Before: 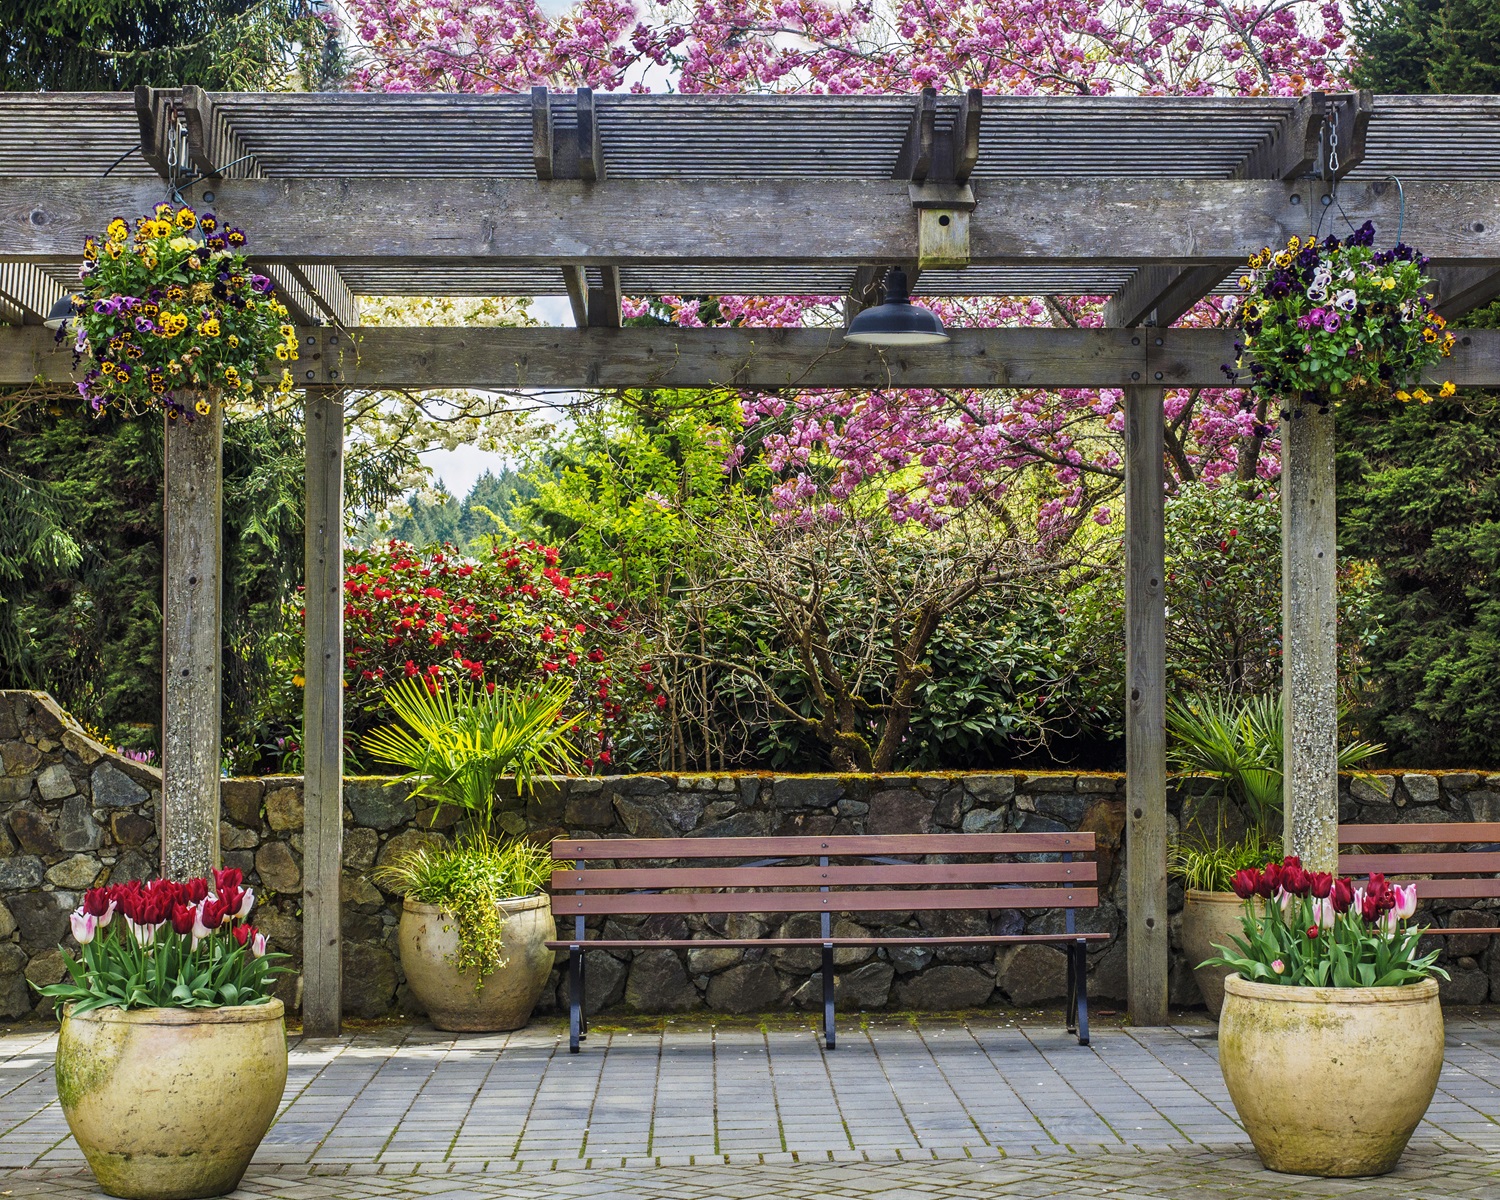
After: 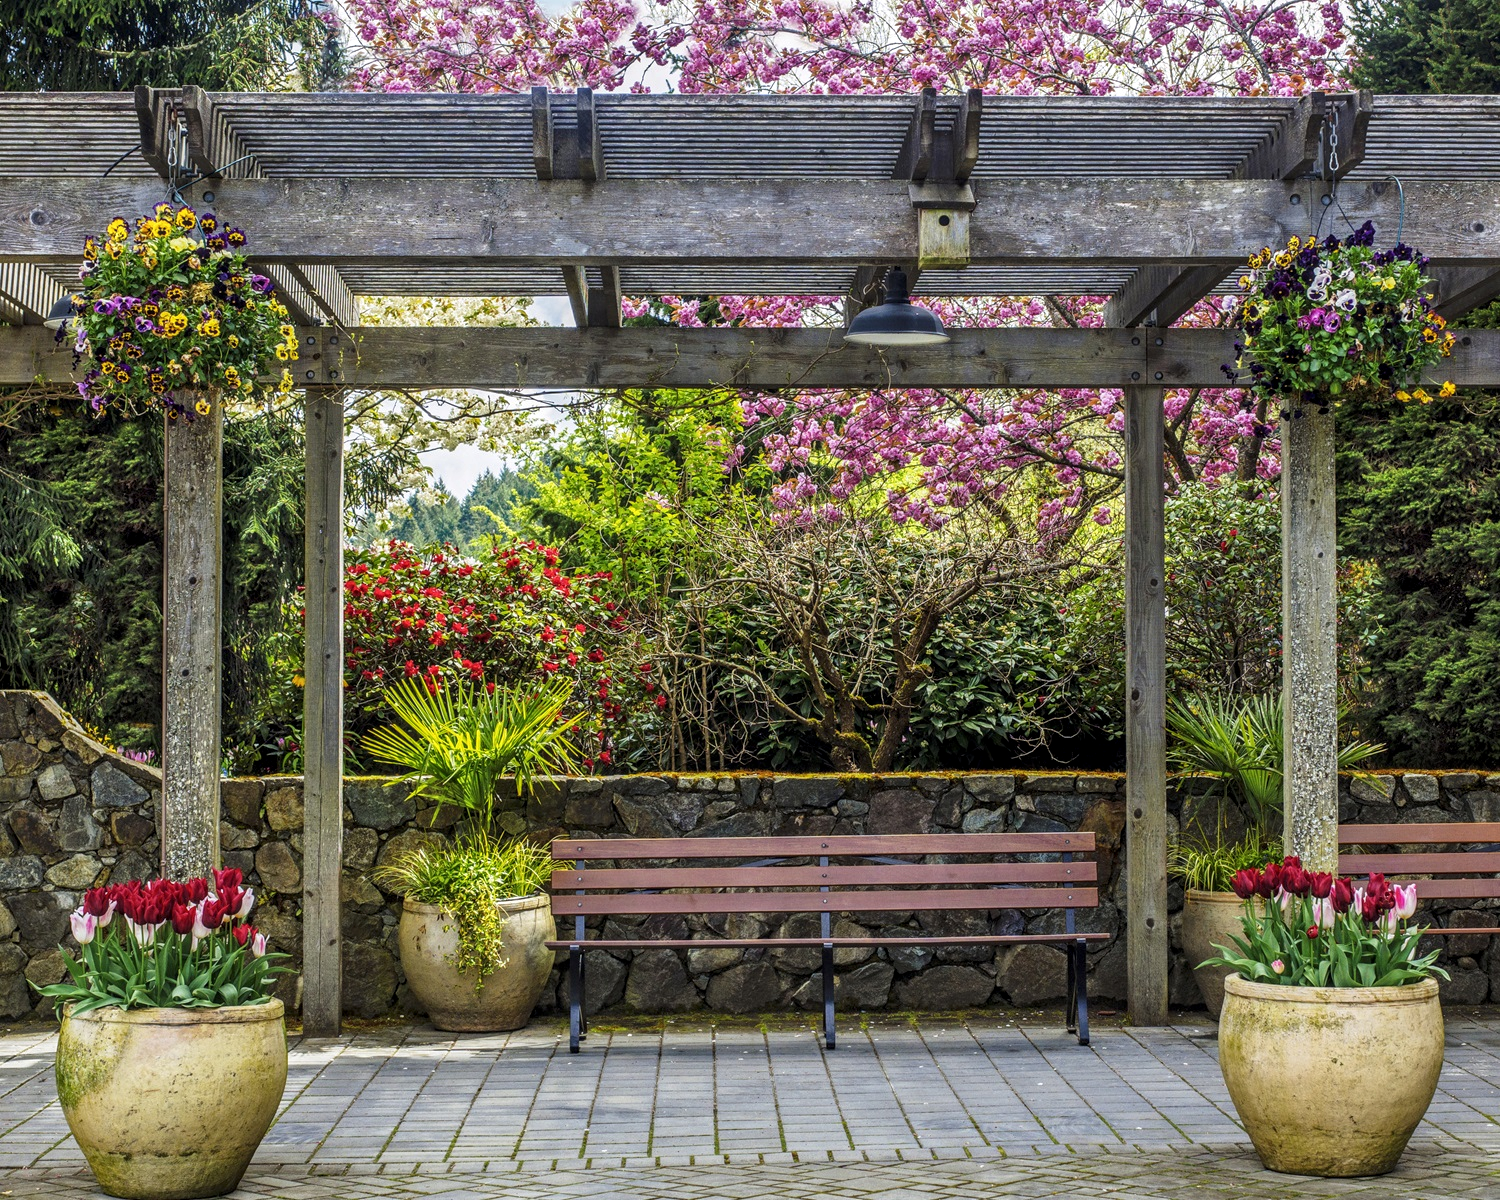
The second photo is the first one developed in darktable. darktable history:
shadows and highlights: shadows 3.32, highlights -17.43, soften with gaussian
local contrast: on, module defaults
